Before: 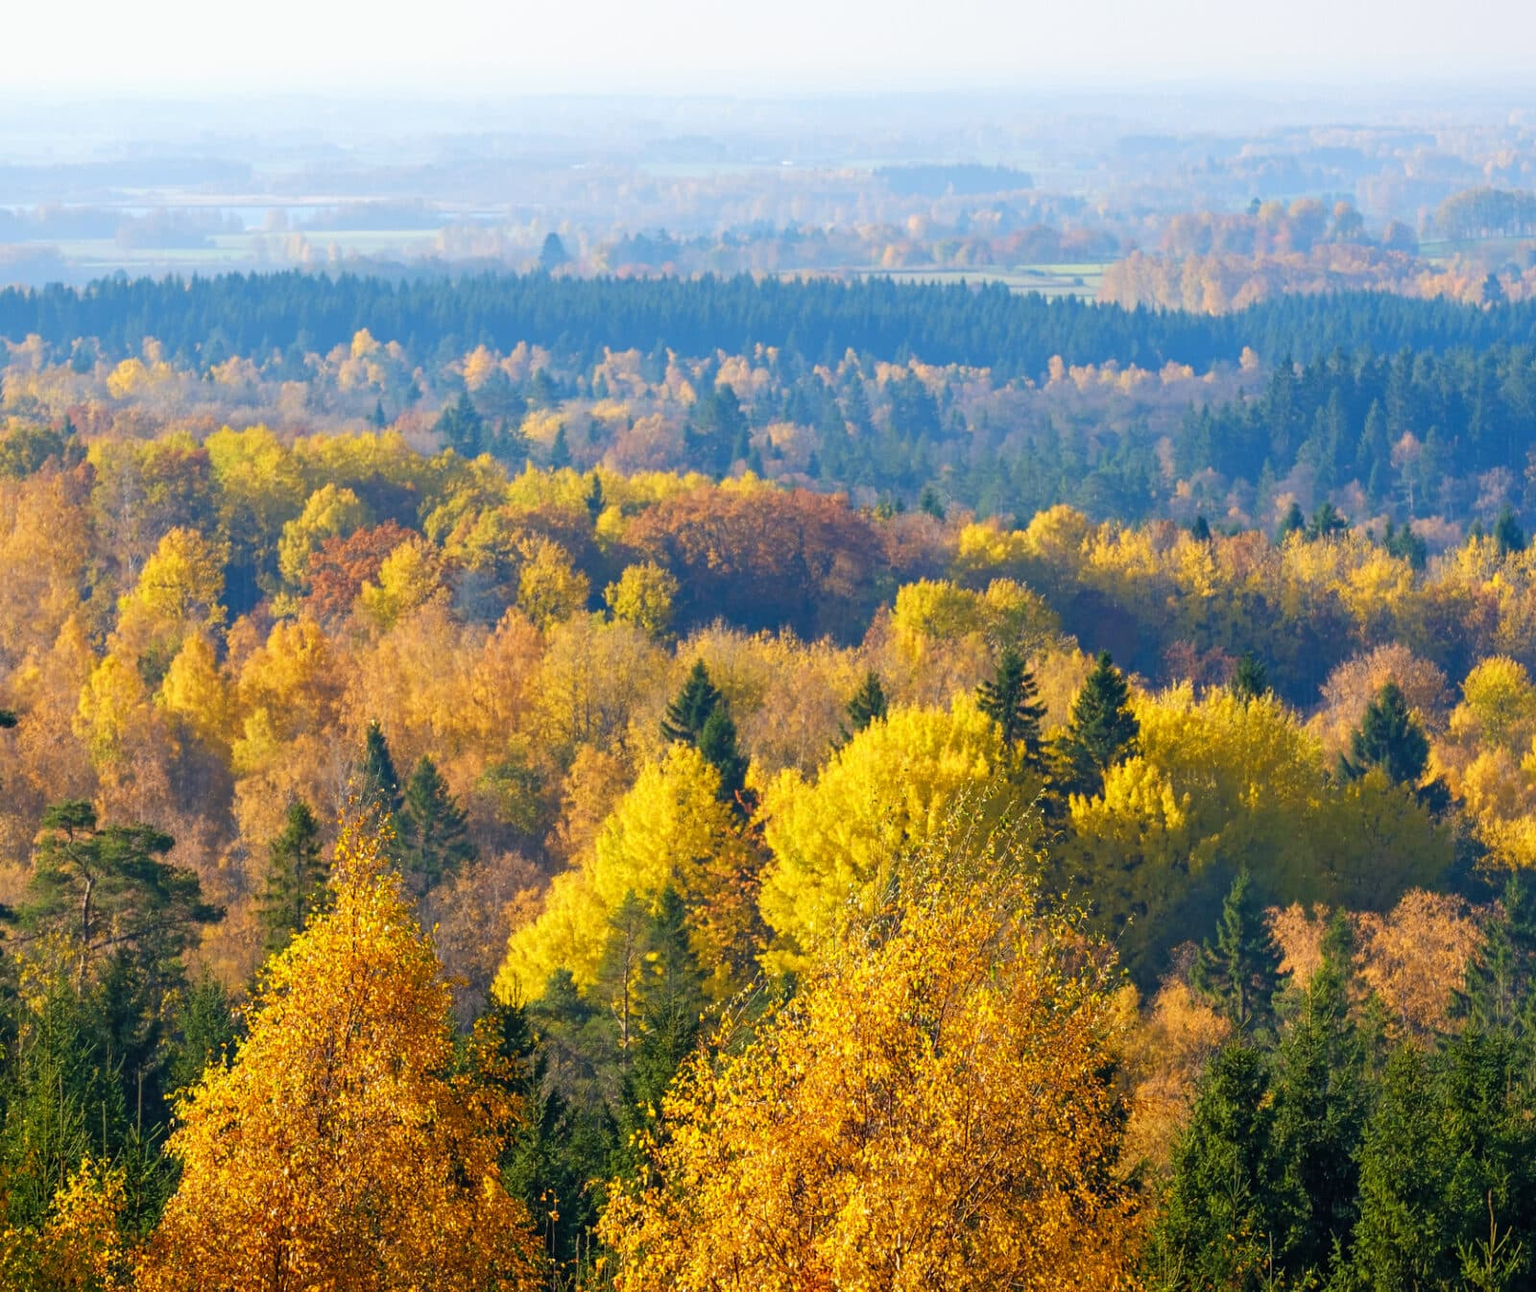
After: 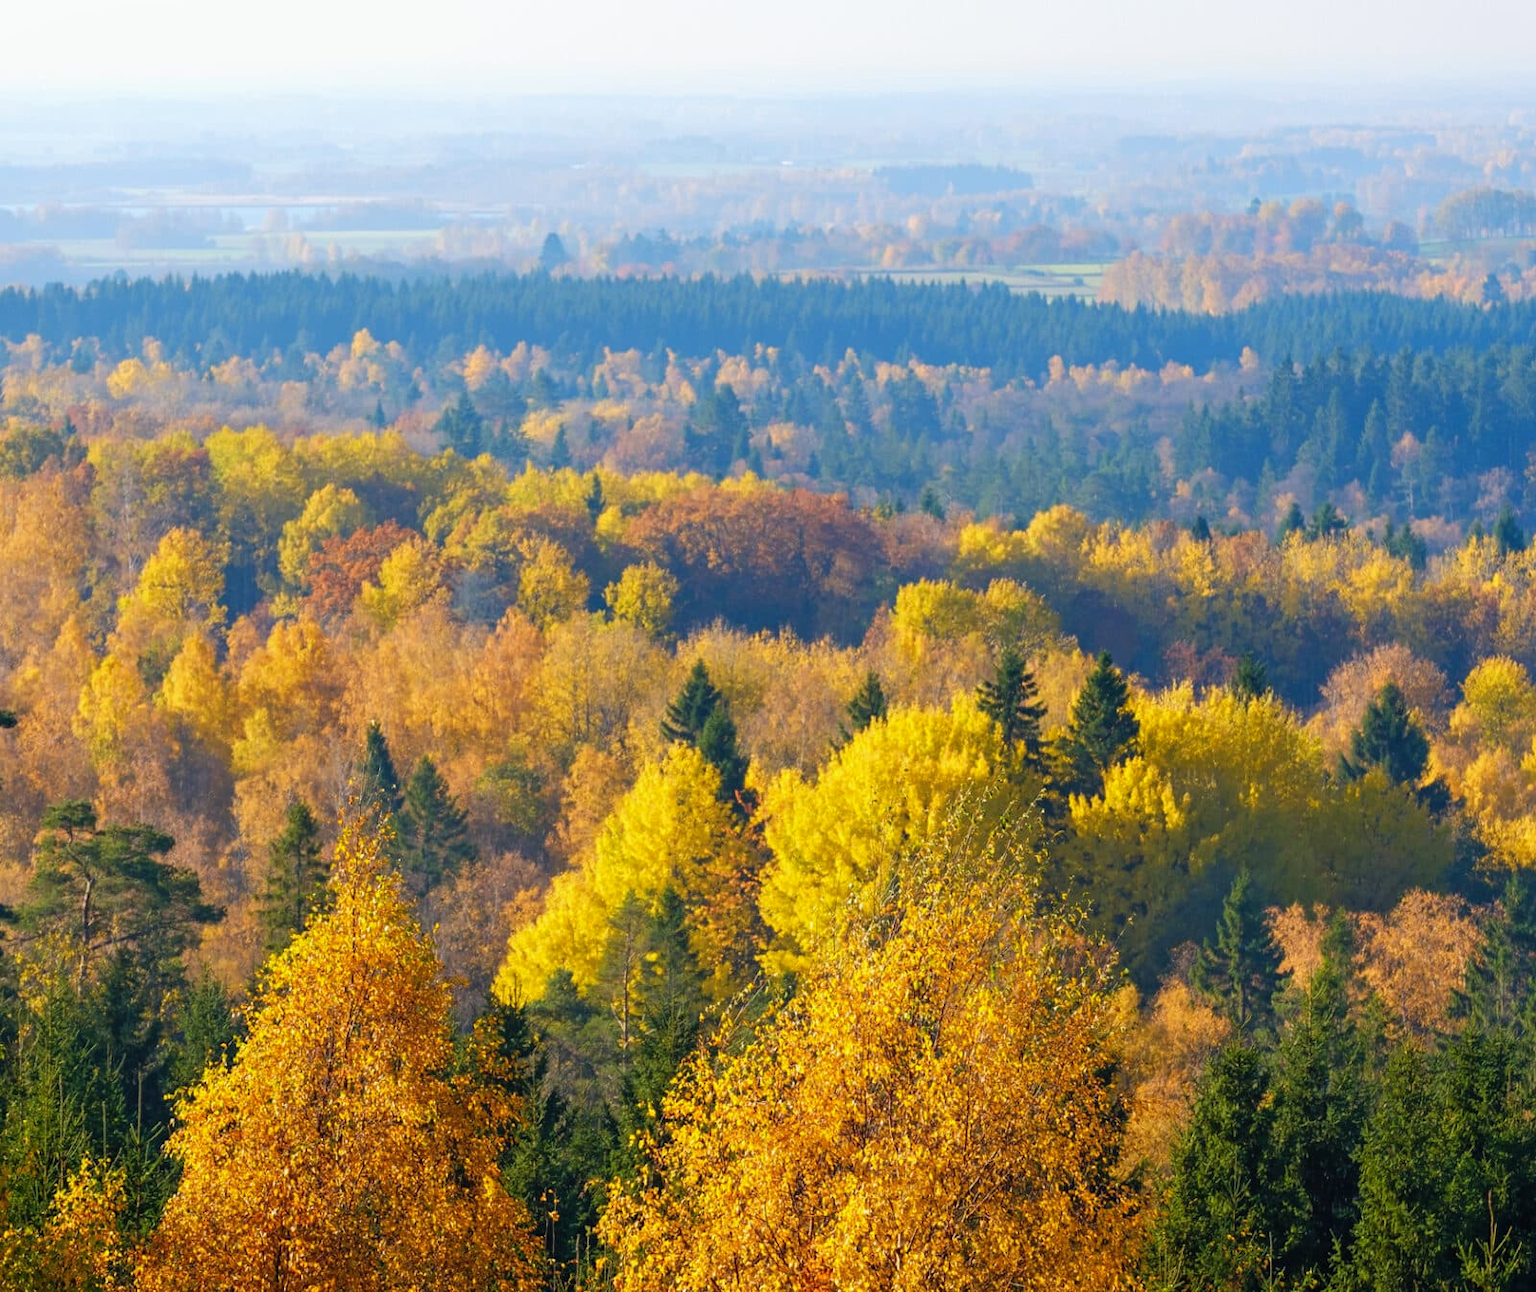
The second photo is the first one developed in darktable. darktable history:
local contrast: mode bilateral grid, contrast 100, coarseness 99, detail 89%, midtone range 0.2
